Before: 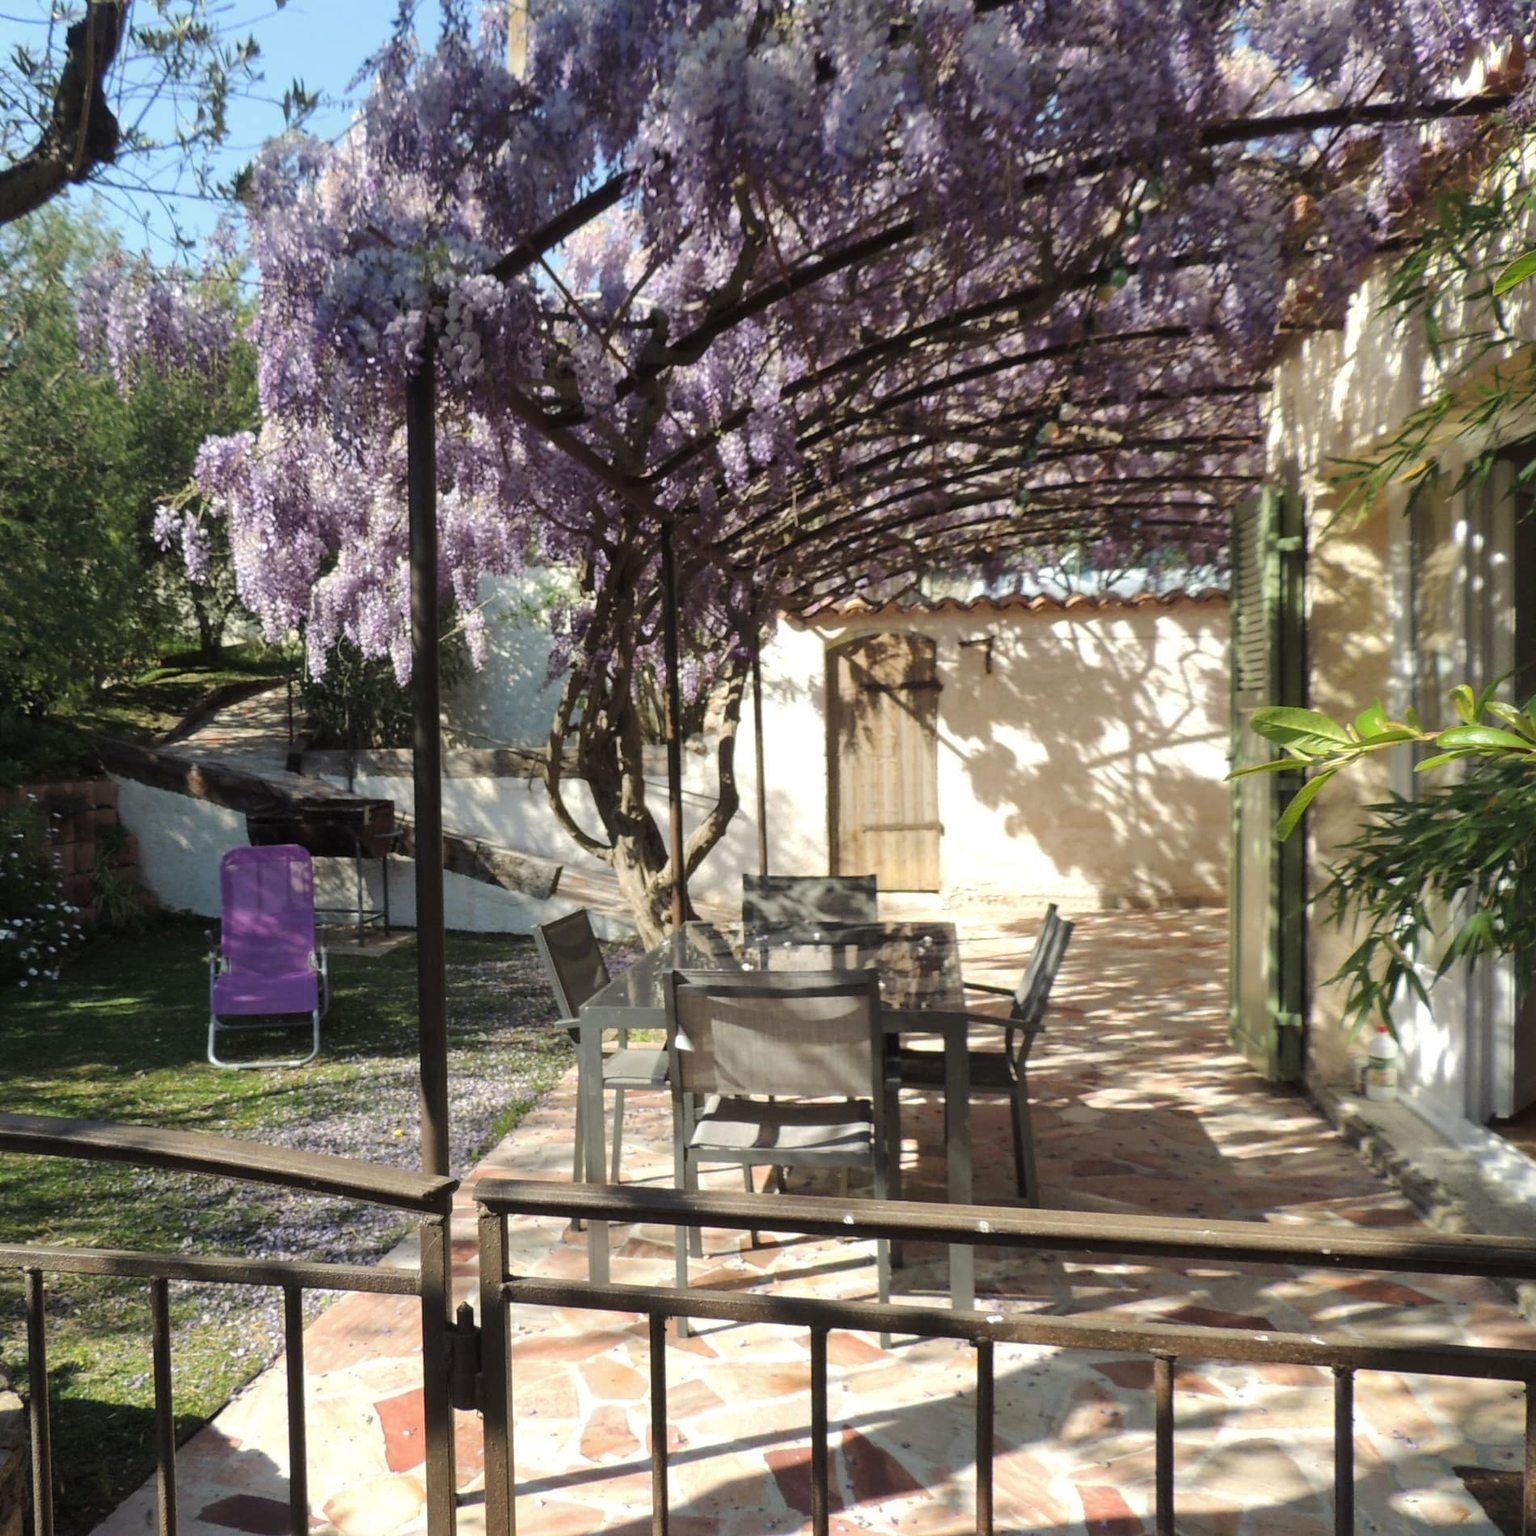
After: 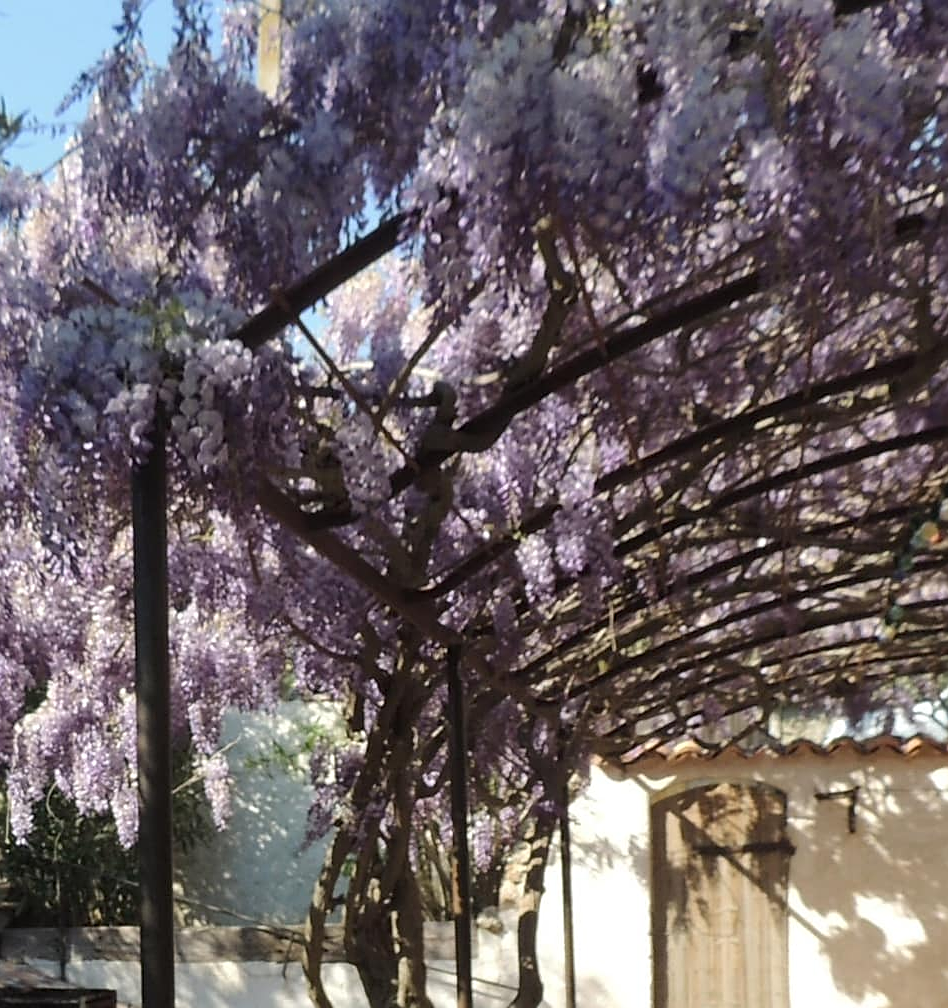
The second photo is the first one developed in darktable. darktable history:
sharpen: on, module defaults
crop: left 19.572%, right 30.431%, bottom 46.516%
